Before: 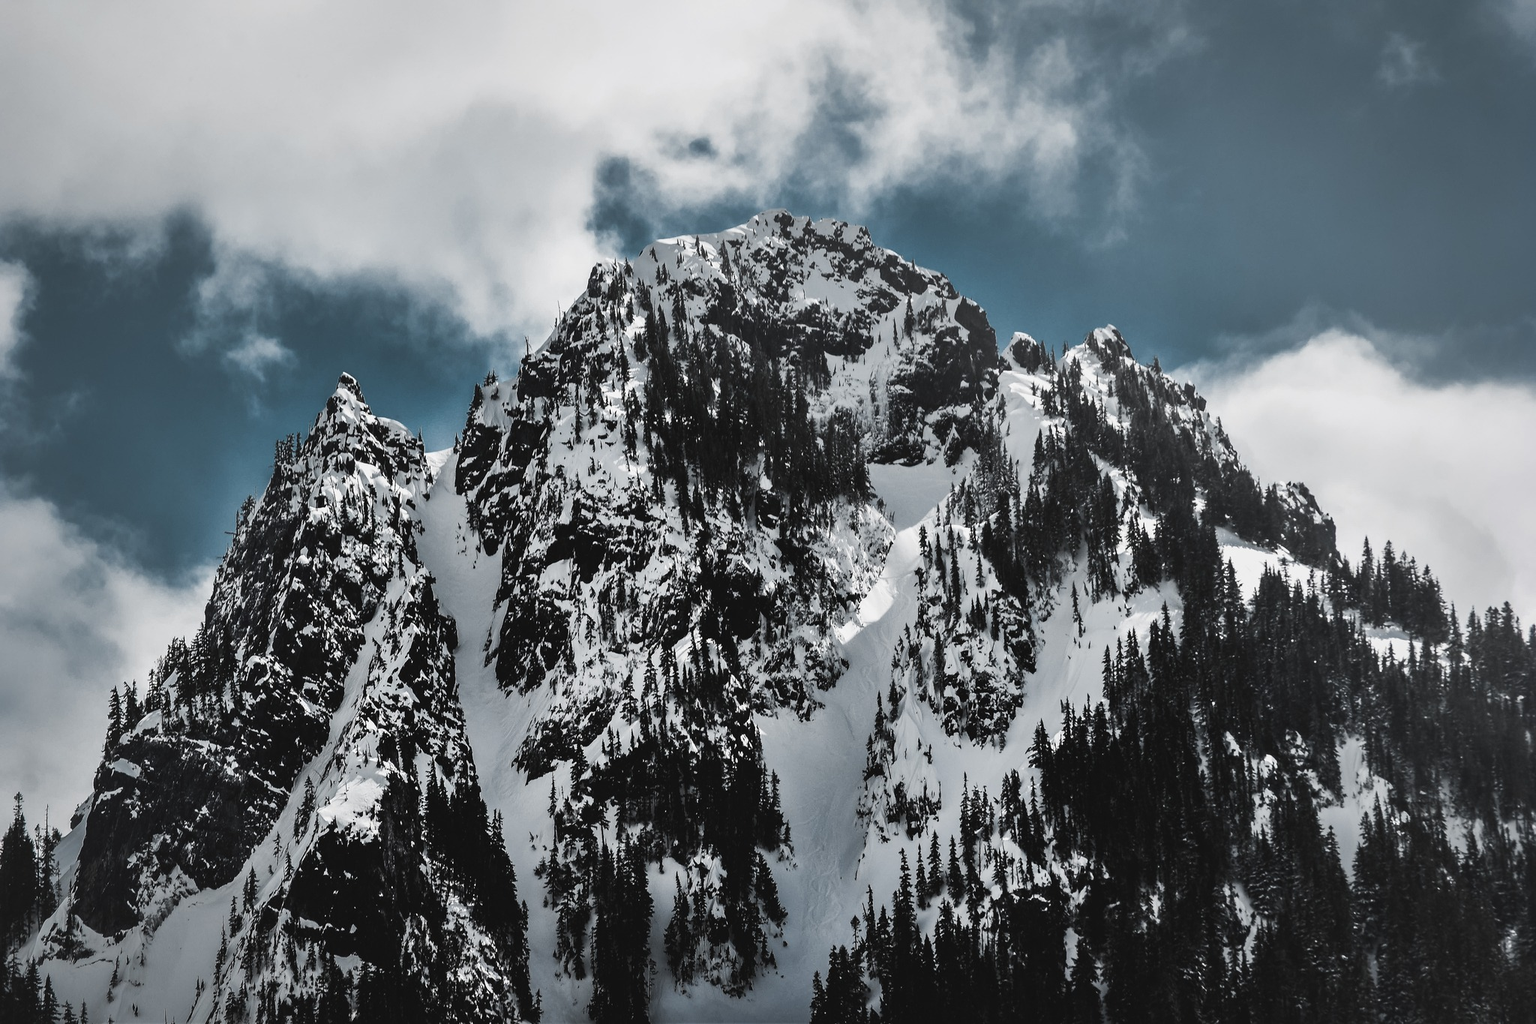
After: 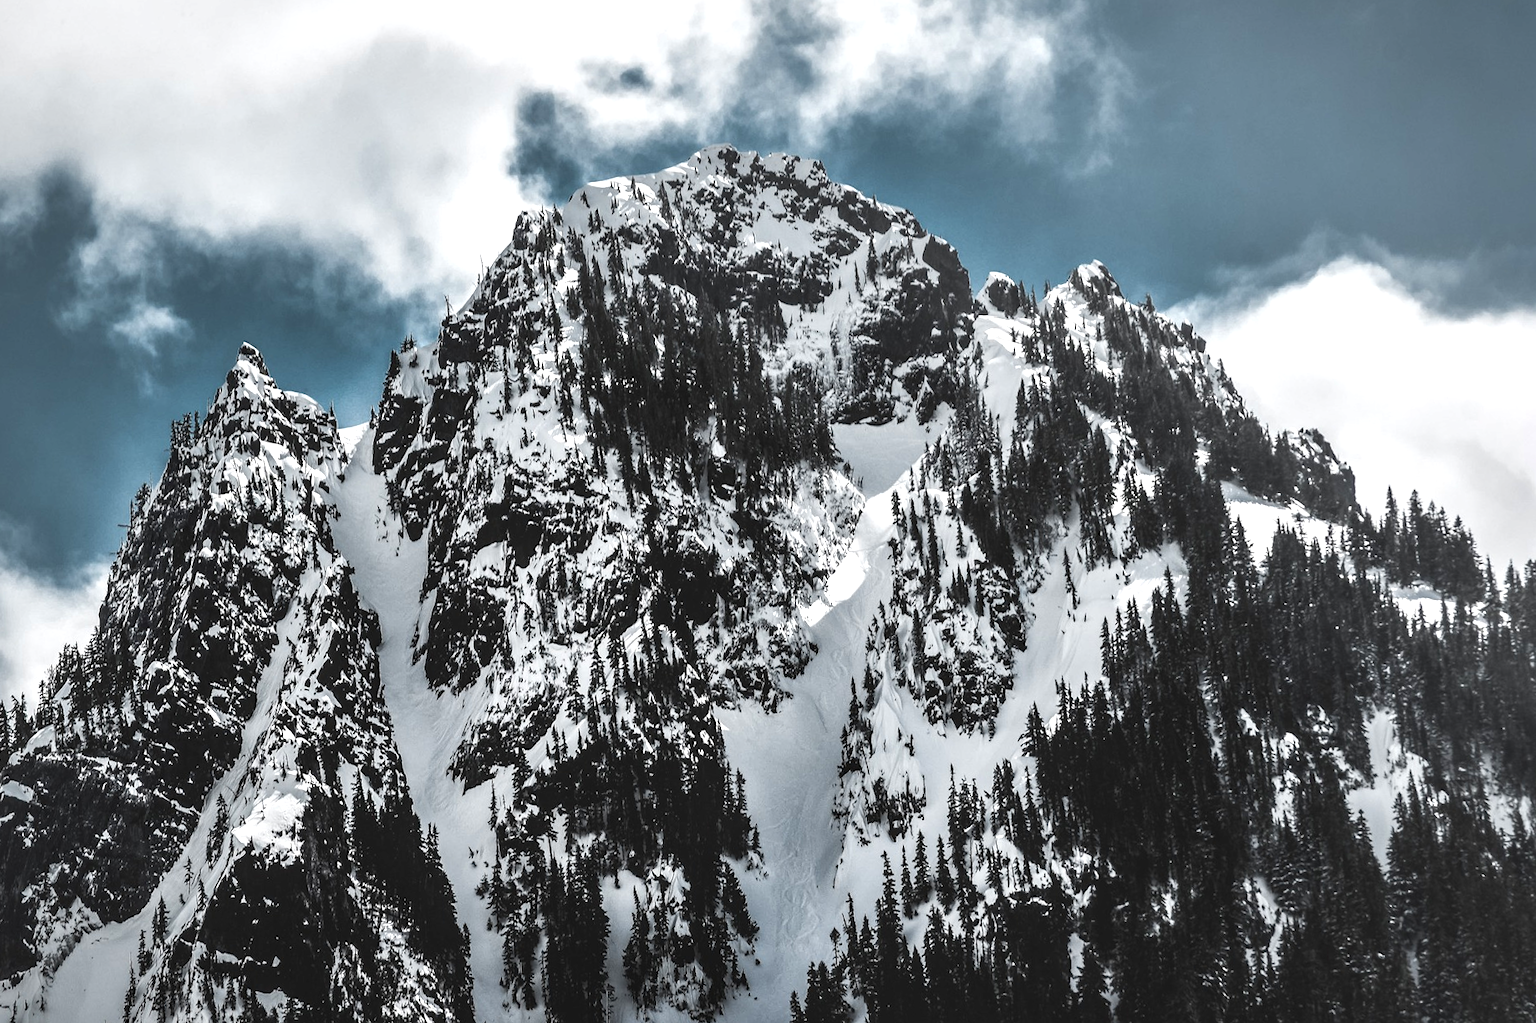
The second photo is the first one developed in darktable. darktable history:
crop and rotate: angle 1.96°, left 5.673%, top 5.673%
exposure: exposure 0.6 EV, compensate highlight preservation false
local contrast: detail 130%
